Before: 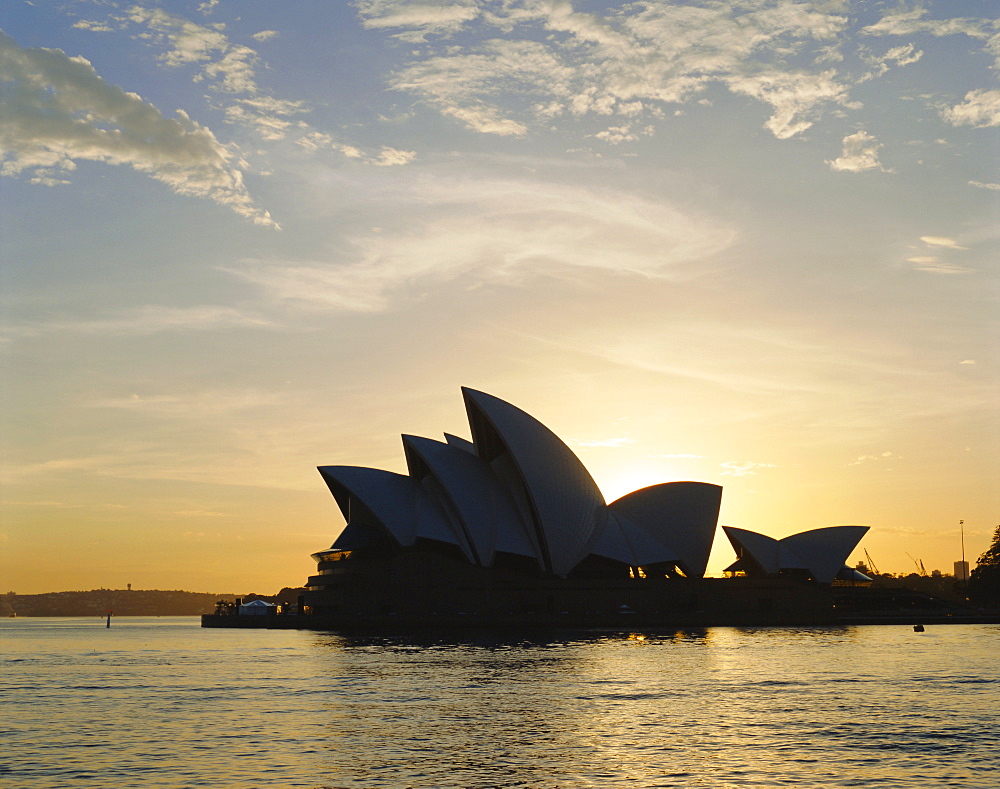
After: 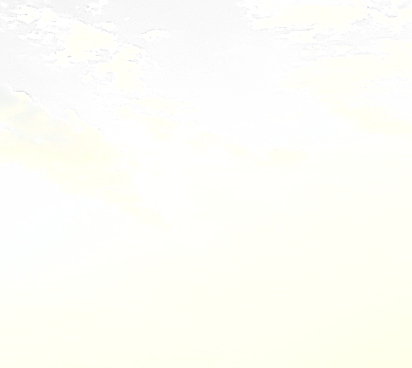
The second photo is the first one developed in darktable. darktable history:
base curve: curves: ch0 [(0, 0) (0.007, 0.004) (0.027, 0.03) (0.046, 0.07) (0.207, 0.54) (0.442, 0.872) (0.673, 0.972) (1, 1)]
sharpen: amount 1.015
local contrast: highlights 18%, detail 186%
crop and rotate: left 11.18%, top 0.083%, right 47.613%, bottom 53.168%
exposure: black level correction 0, exposure 1.445 EV, compensate exposure bias true, compensate highlight preservation false
color zones: curves: ch1 [(0, 0.831) (0.08, 0.771) (0.157, 0.268) (0.241, 0.207) (0.562, -0.005) (0.714, -0.013) (0.876, 0.01) (1, 0.831)]
